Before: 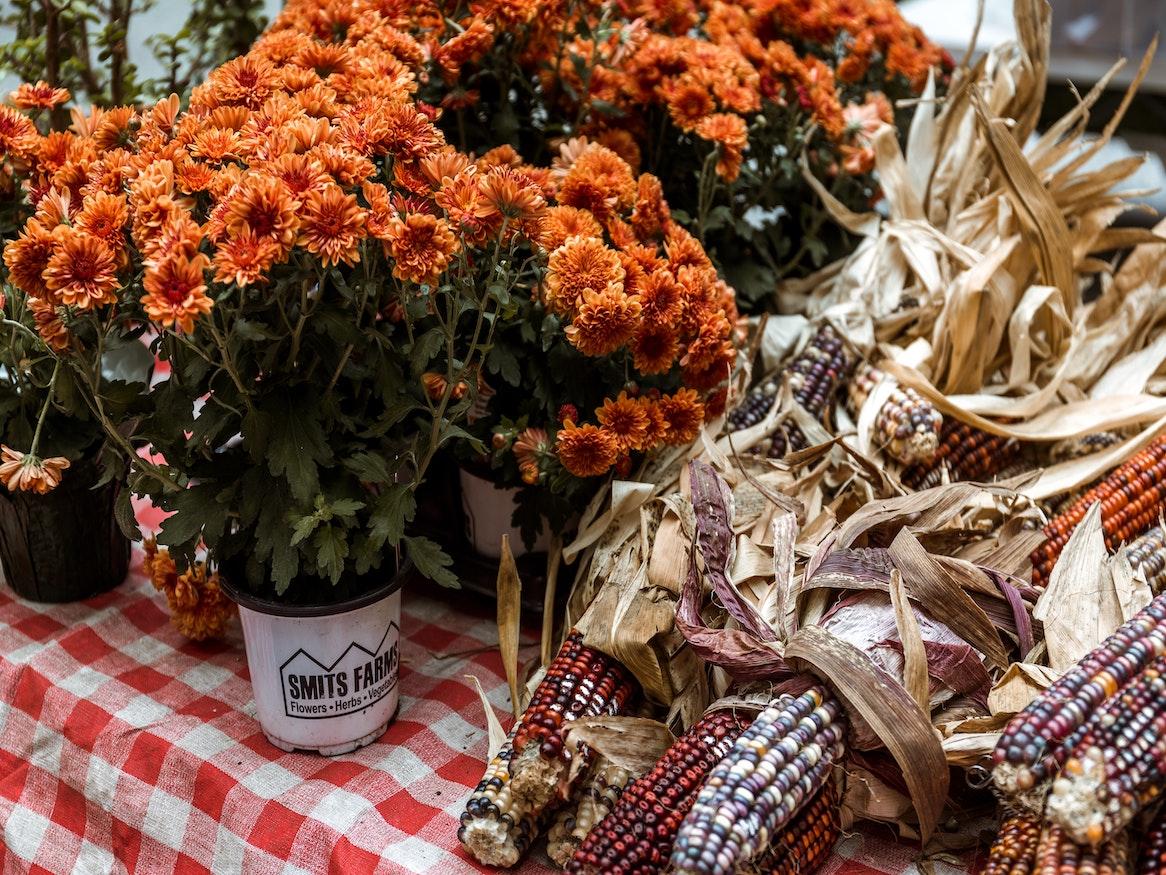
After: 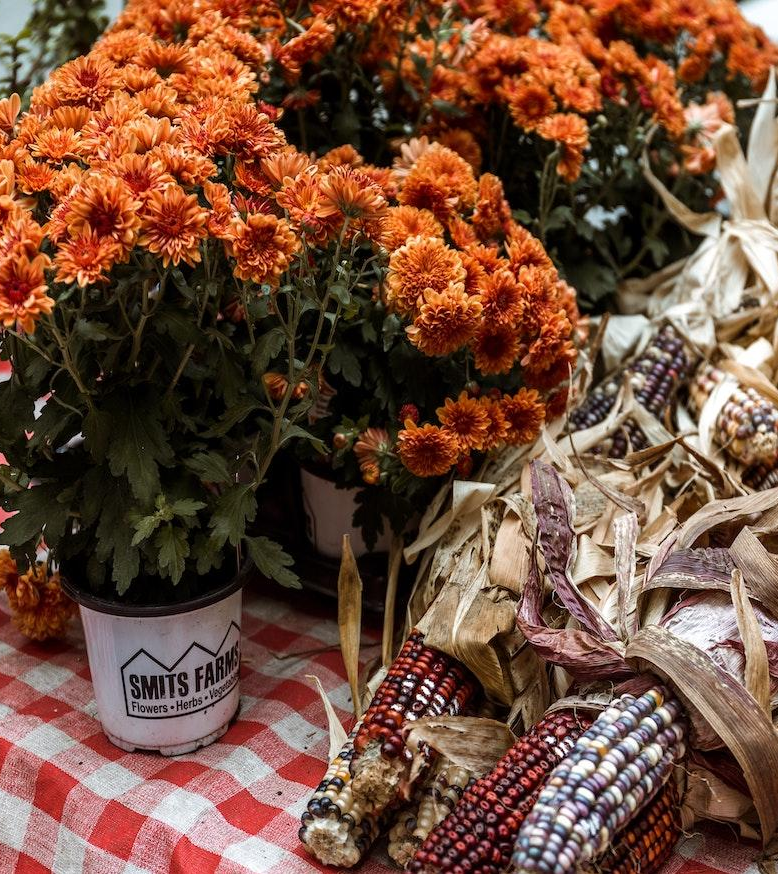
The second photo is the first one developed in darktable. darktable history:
crop and rotate: left 13.648%, right 19.572%
